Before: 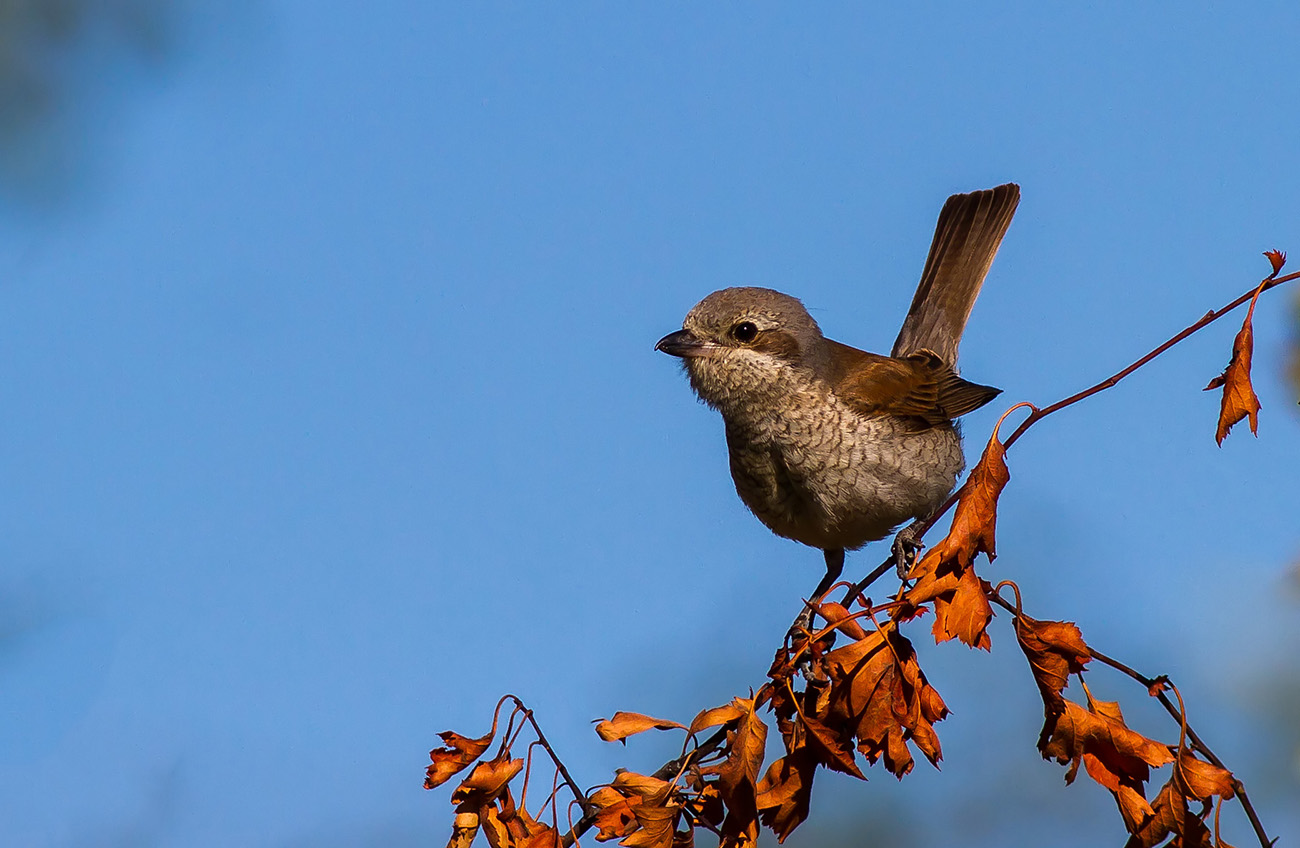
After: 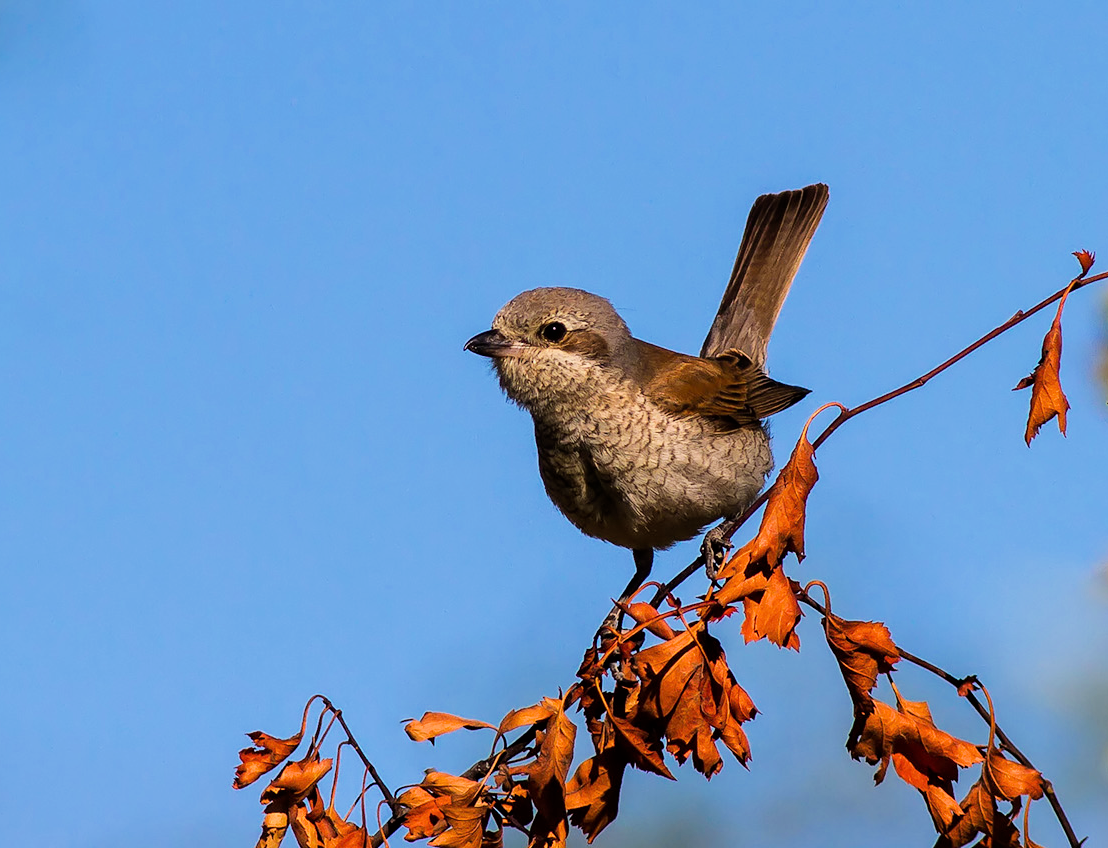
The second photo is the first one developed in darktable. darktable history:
filmic rgb: black relative exposure -7.65 EV, white relative exposure 4.56 EV, threshold 3.06 EV, hardness 3.61, contrast 1.054, color science v6 (2022), enable highlight reconstruction true
crop and rotate: left 14.735%
exposure: exposure 0.762 EV, compensate highlight preservation false
